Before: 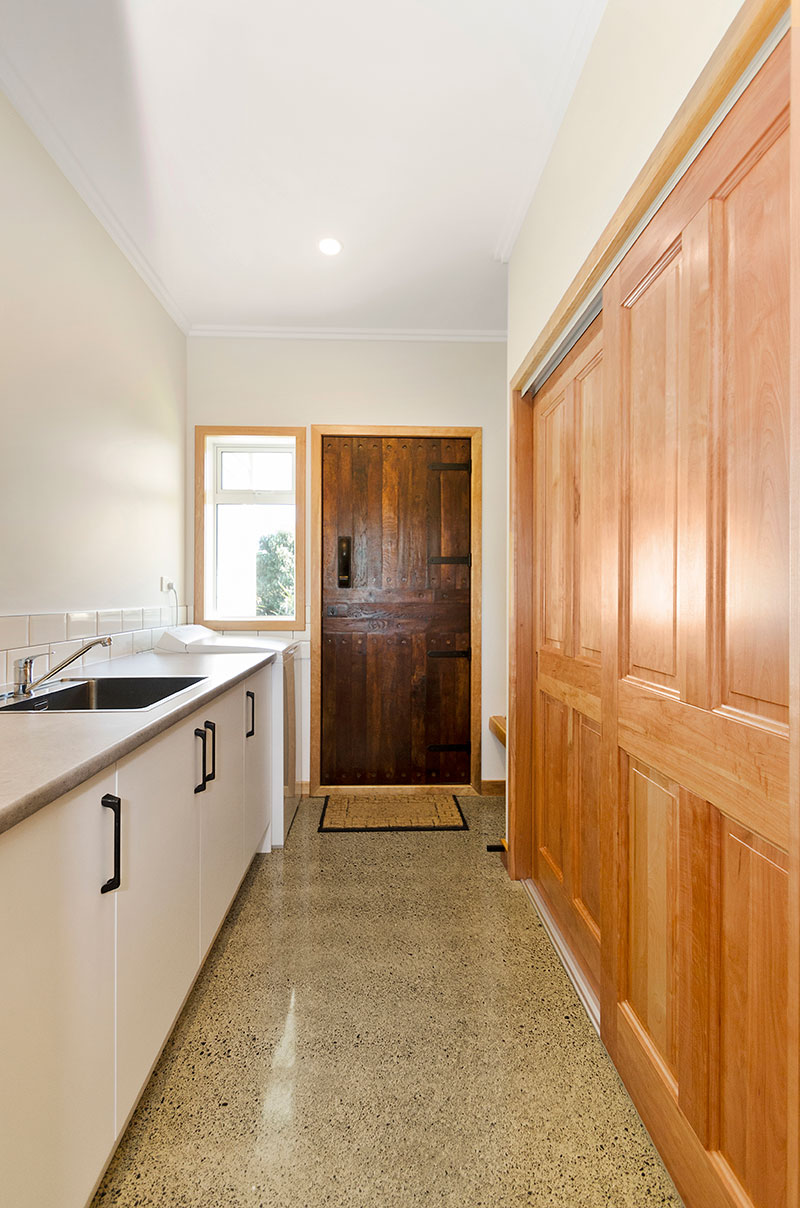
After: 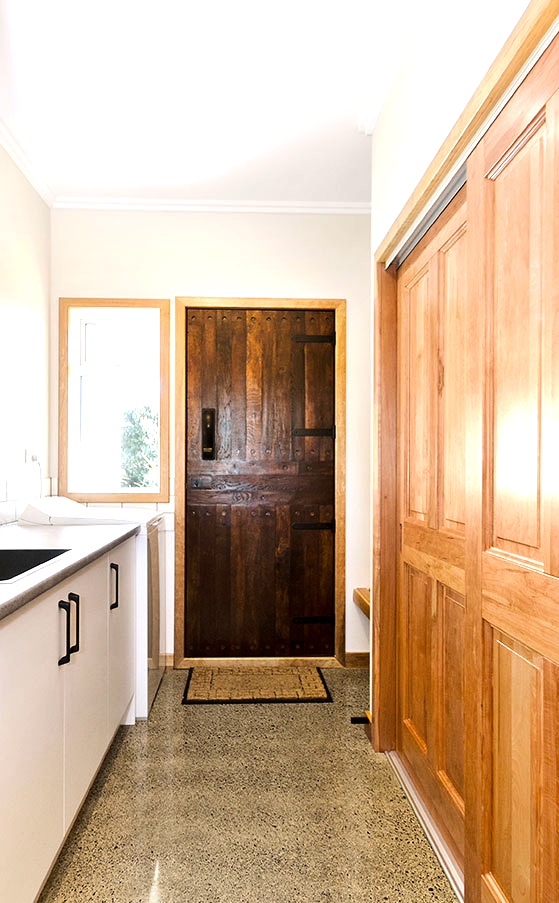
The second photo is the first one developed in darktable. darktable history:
tone equalizer: -8 EV -0.75 EV, -7 EV -0.7 EV, -6 EV -0.6 EV, -5 EV -0.4 EV, -3 EV 0.4 EV, -2 EV 0.6 EV, -1 EV 0.7 EV, +0 EV 0.75 EV, edges refinement/feathering 500, mask exposure compensation -1.57 EV, preserve details no
white balance: red 1.004, blue 1.024
crop and rotate: left 17.046%, top 10.659%, right 12.989%, bottom 14.553%
